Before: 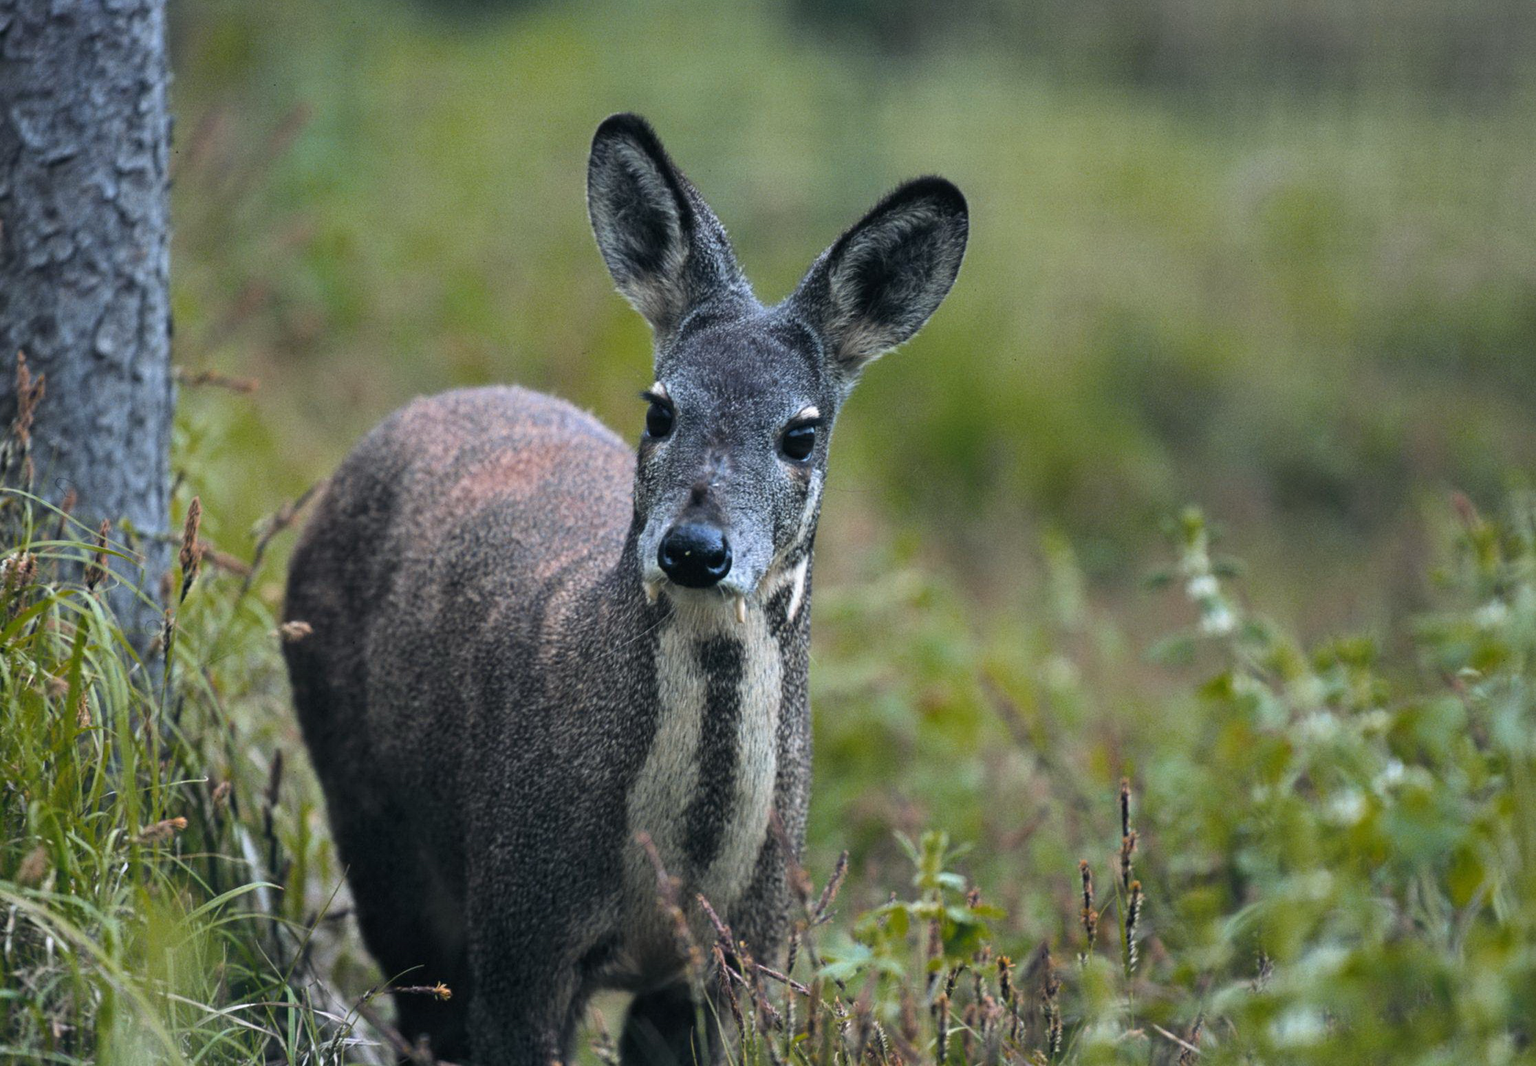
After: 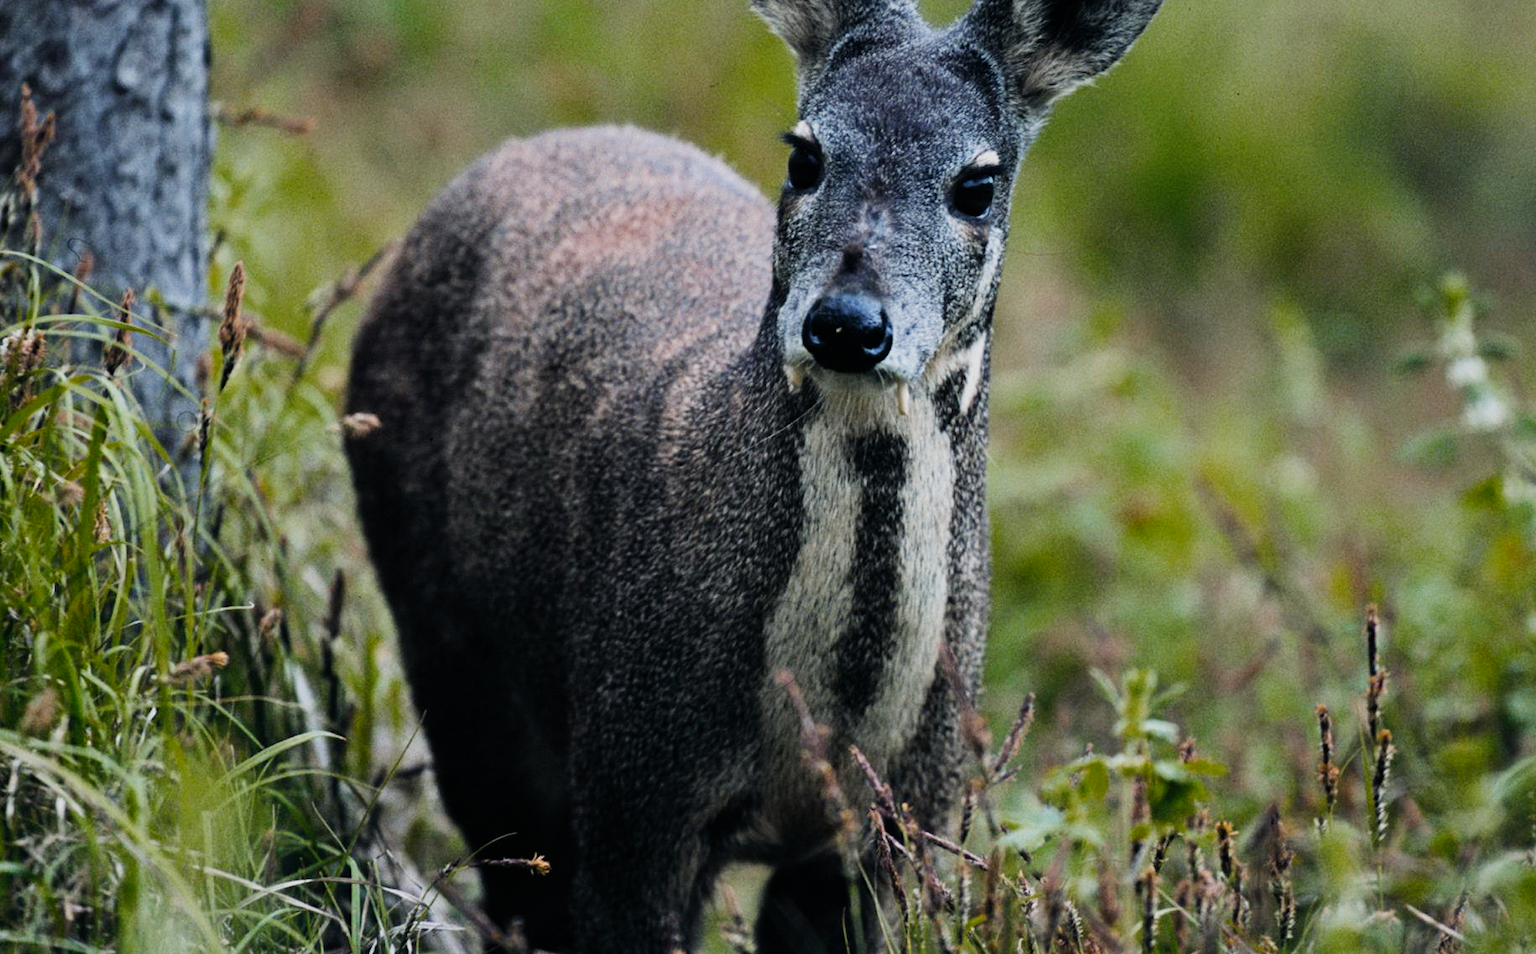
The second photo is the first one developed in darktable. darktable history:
sigmoid: contrast 1.7, skew -0.2, preserve hue 0%, red attenuation 0.1, red rotation 0.035, green attenuation 0.1, green rotation -0.017, blue attenuation 0.15, blue rotation -0.052, base primaries Rec2020
crop: top 26.531%, right 17.959%
